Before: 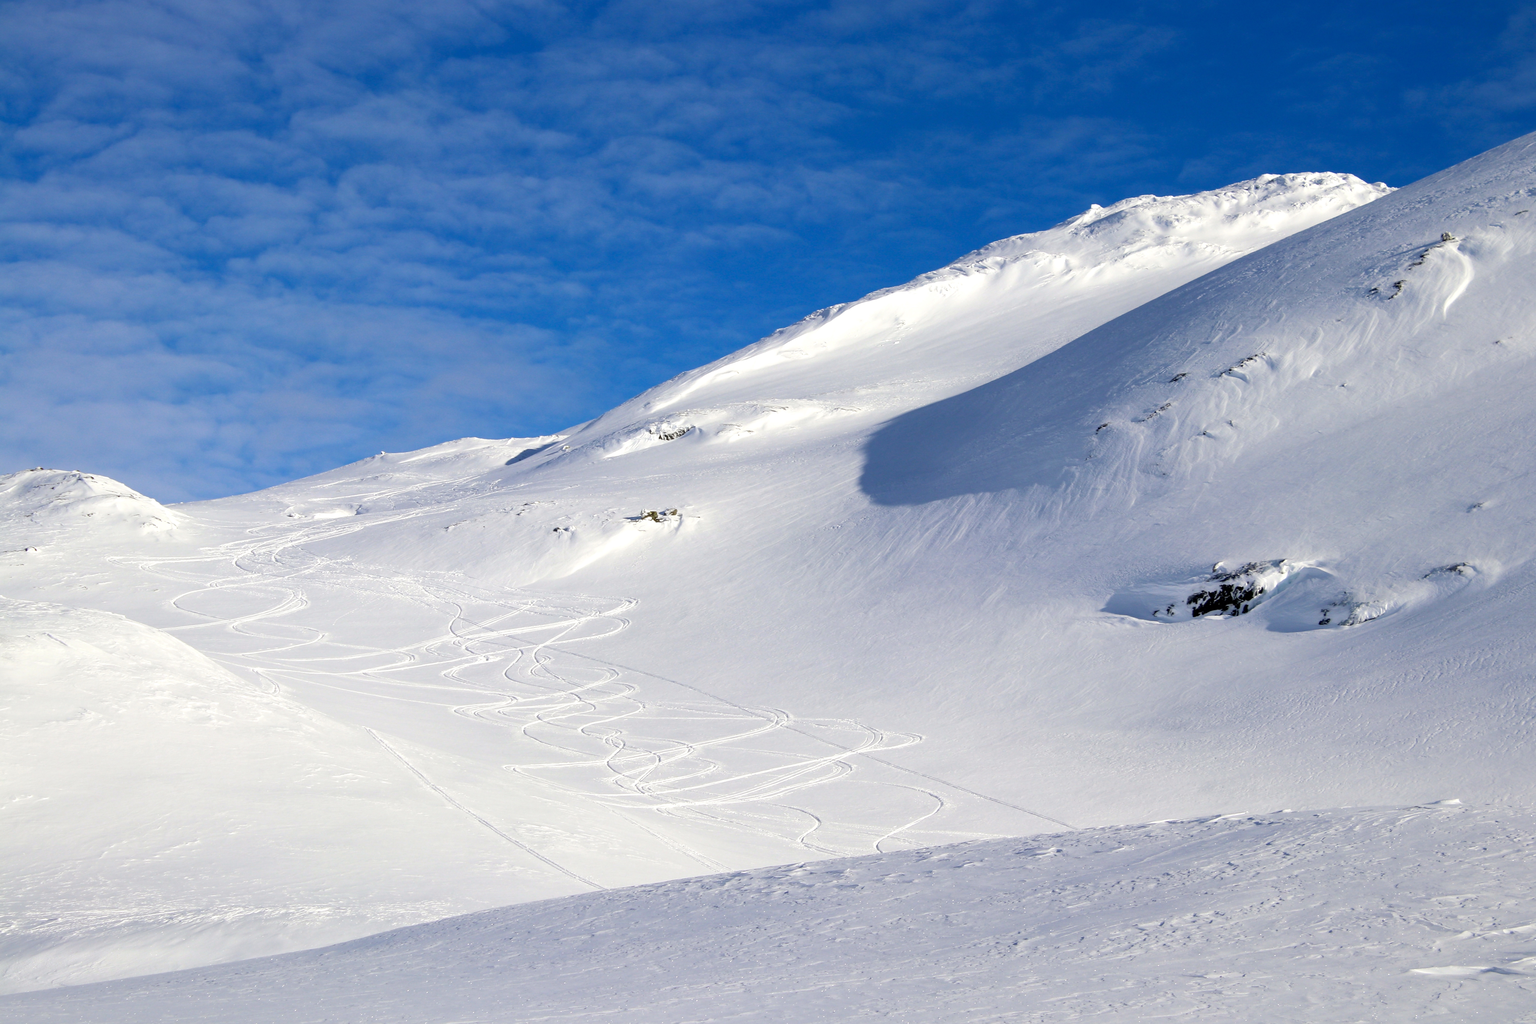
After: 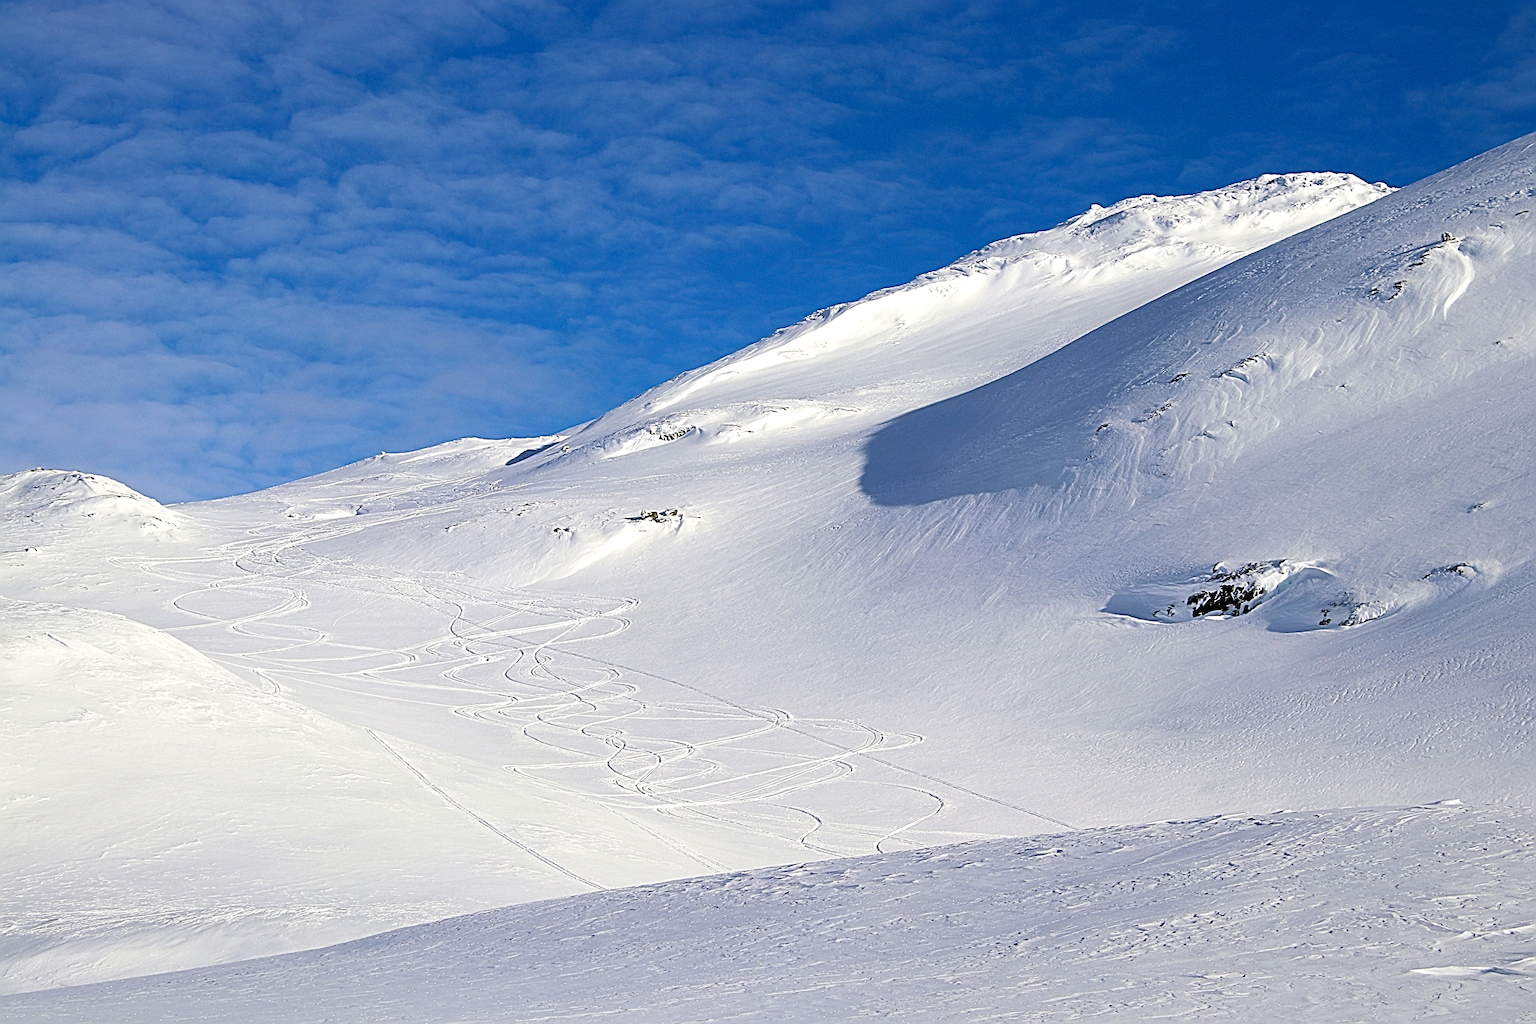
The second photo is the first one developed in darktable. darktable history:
sharpen: radius 6.282, amount 1.816, threshold 0.116
velvia: strength 6.02%
